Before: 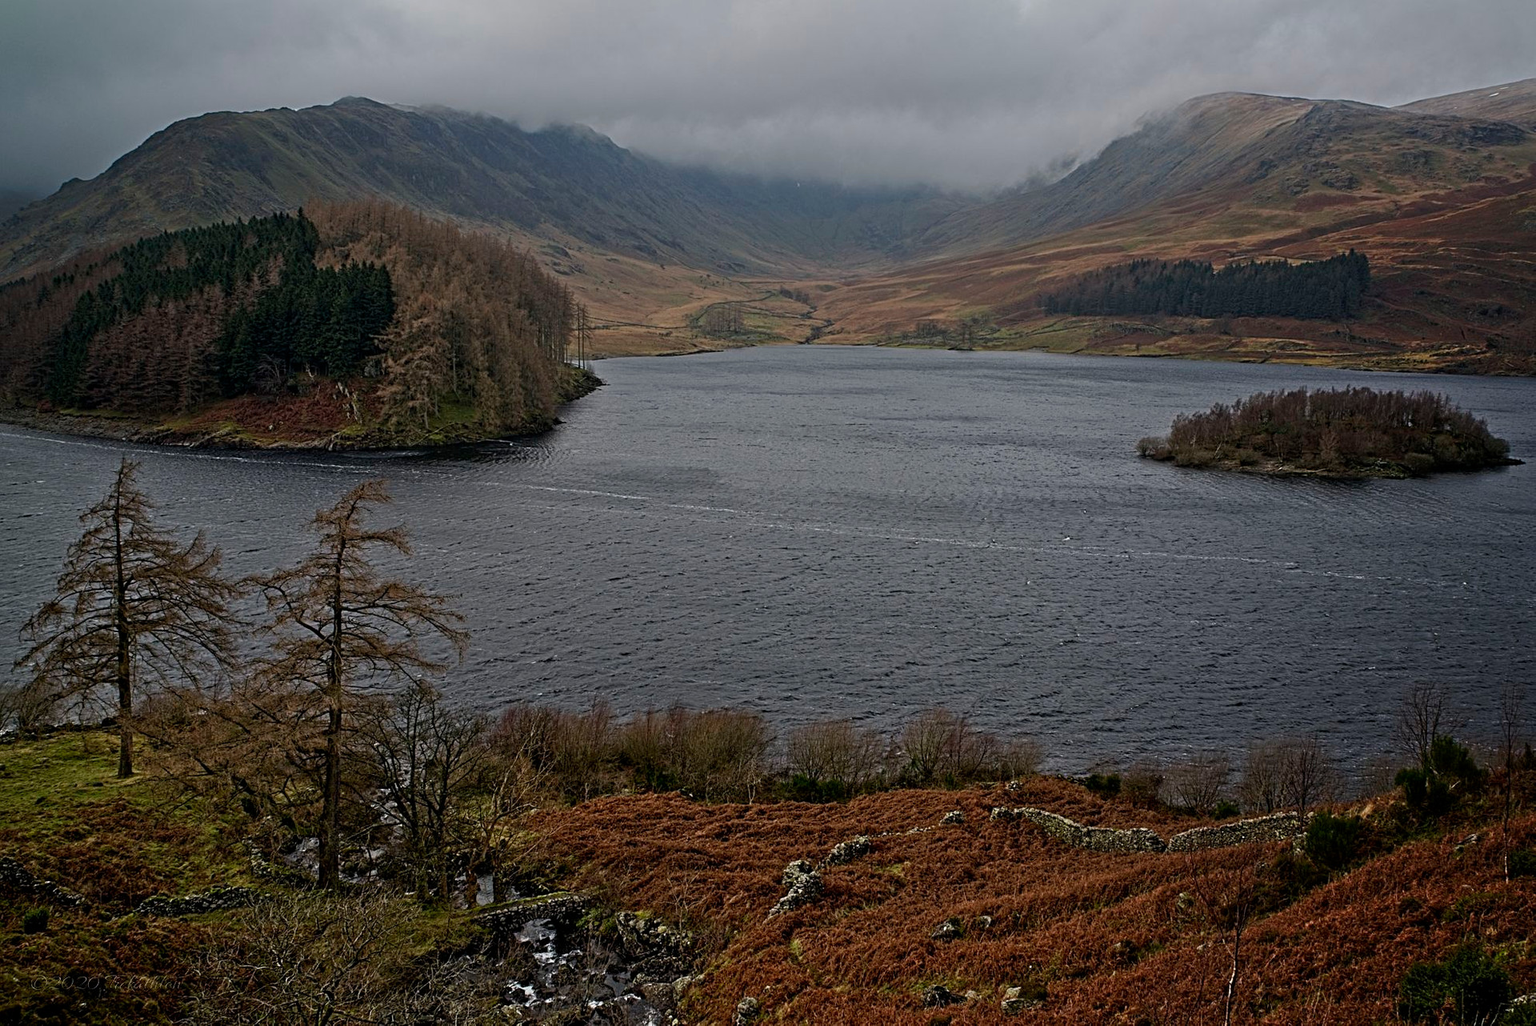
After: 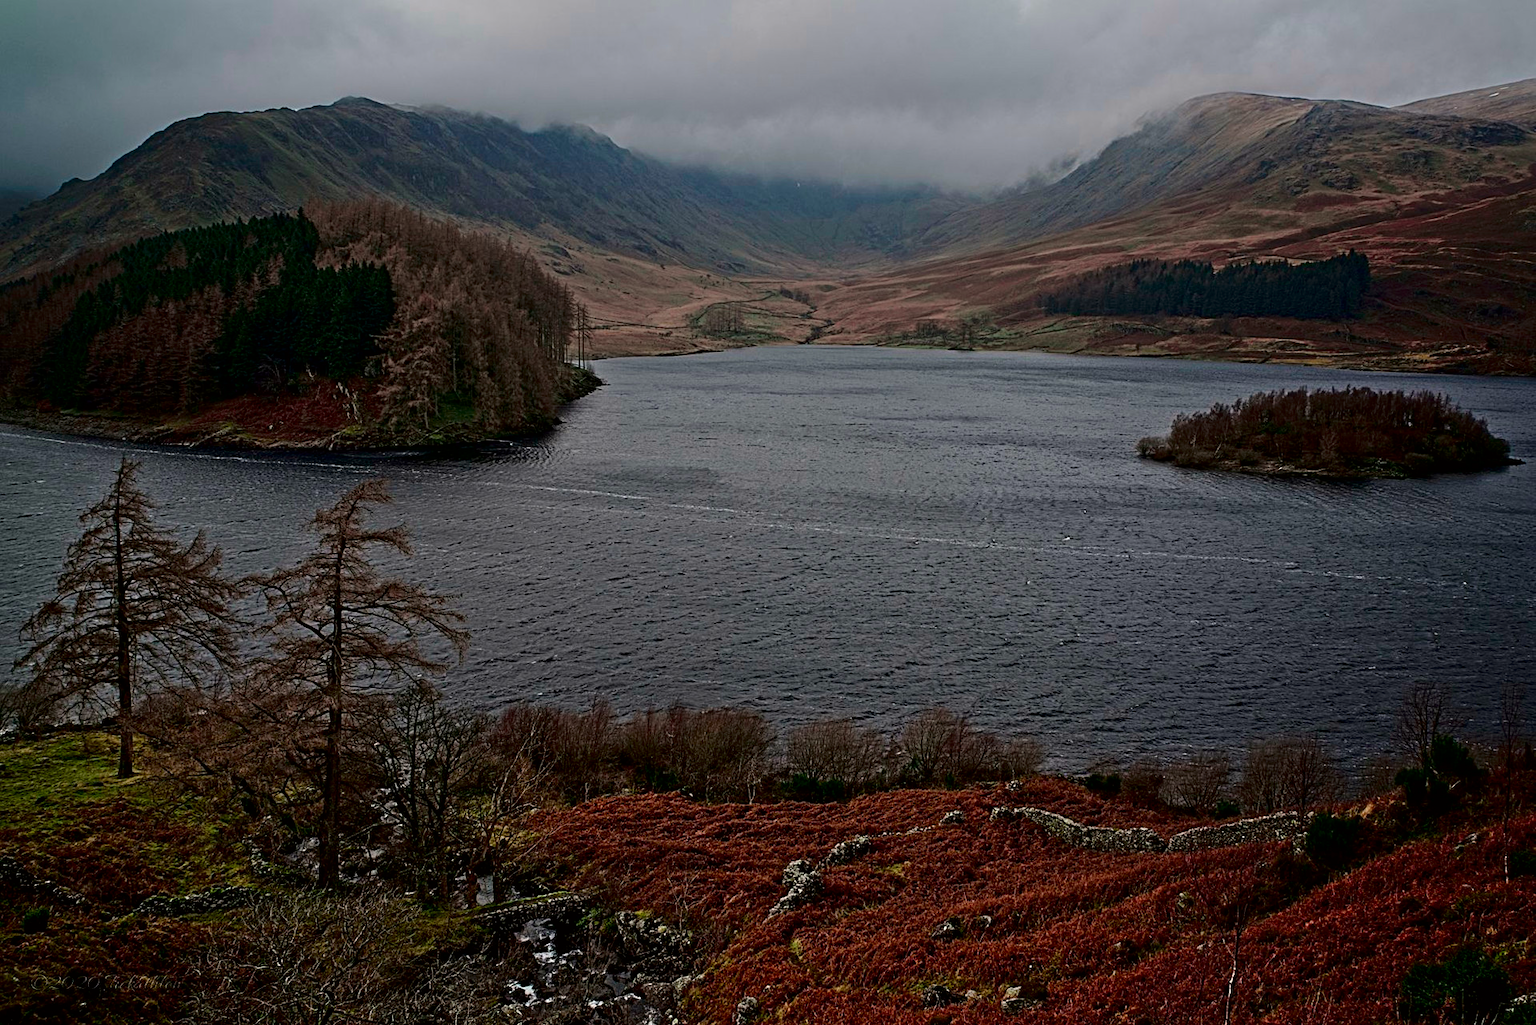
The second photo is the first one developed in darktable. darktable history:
tone curve: curves: ch0 [(0, 0) (0.068, 0.012) (0.183, 0.089) (0.341, 0.283) (0.547, 0.532) (0.828, 0.815) (1, 0.983)]; ch1 [(0, 0) (0.23, 0.166) (0.34, 0.308) (0.371, 0.337) (0.429, 0.411) (0.477, 0.462) (0.499, 0.5) (0.529, 0.537) (0.559, 0.582) (0.743, 0.798) (1, 1)]; ch2 [(0, 0) (0.431, 0.414) (0.498, 0.503) (0.524, 0.528) (0.568, 0.546) (0.6, 0.597) (0.634, 0.645) (0.728, 0.742) (1, 1)], color space Lab, independent channels, preserve colors none
